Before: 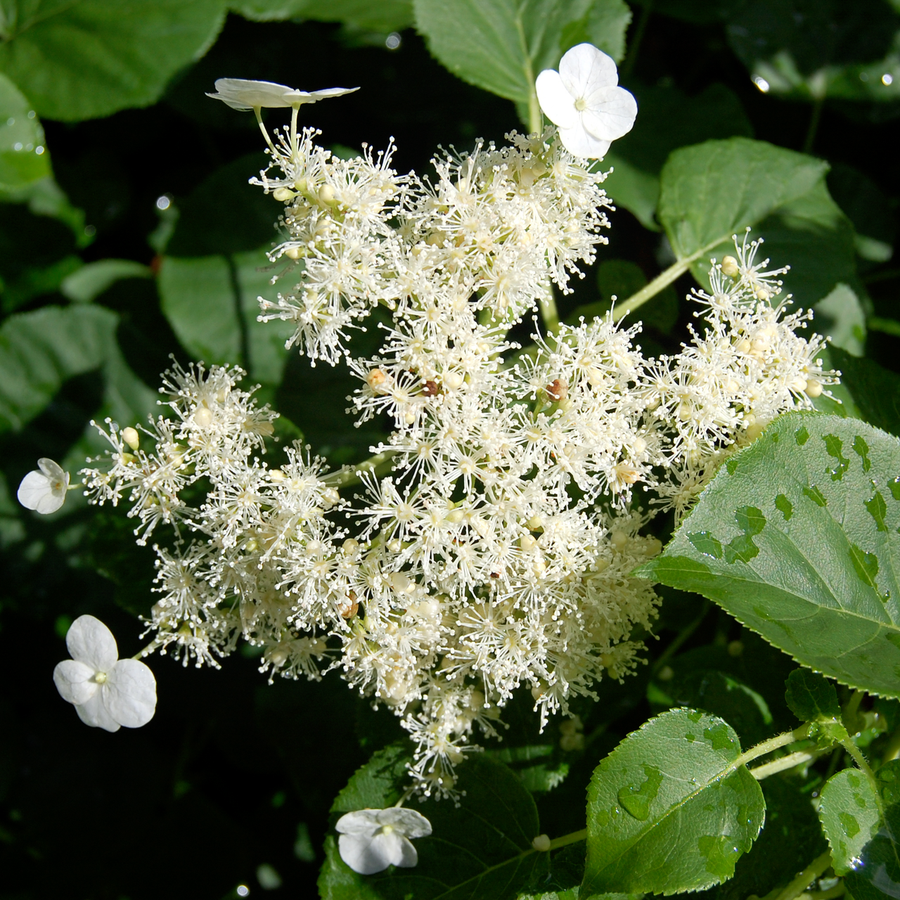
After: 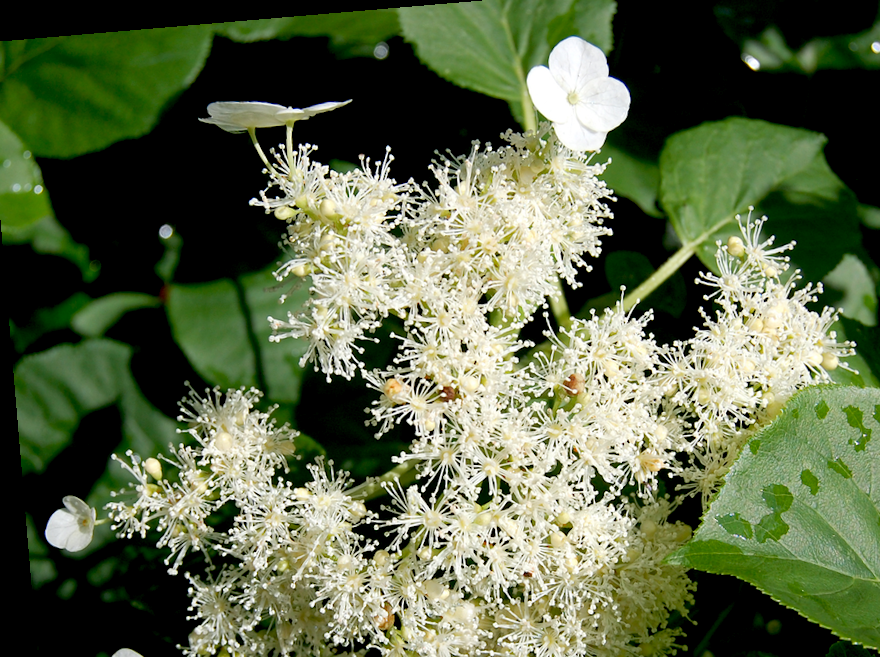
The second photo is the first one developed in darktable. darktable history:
rotate and perspective: rotation -4.86°, automatic cropping off
exposure: black level correction 0.011, compensate highlight preservation false
haze removal: strength 0.02, distance 0.25, compatibility mode true, adaptive false
crop: left 1.509%, top 3.452%, right 7.696%, bottom 28.452%
rgb levels: preserve colors max RGB
